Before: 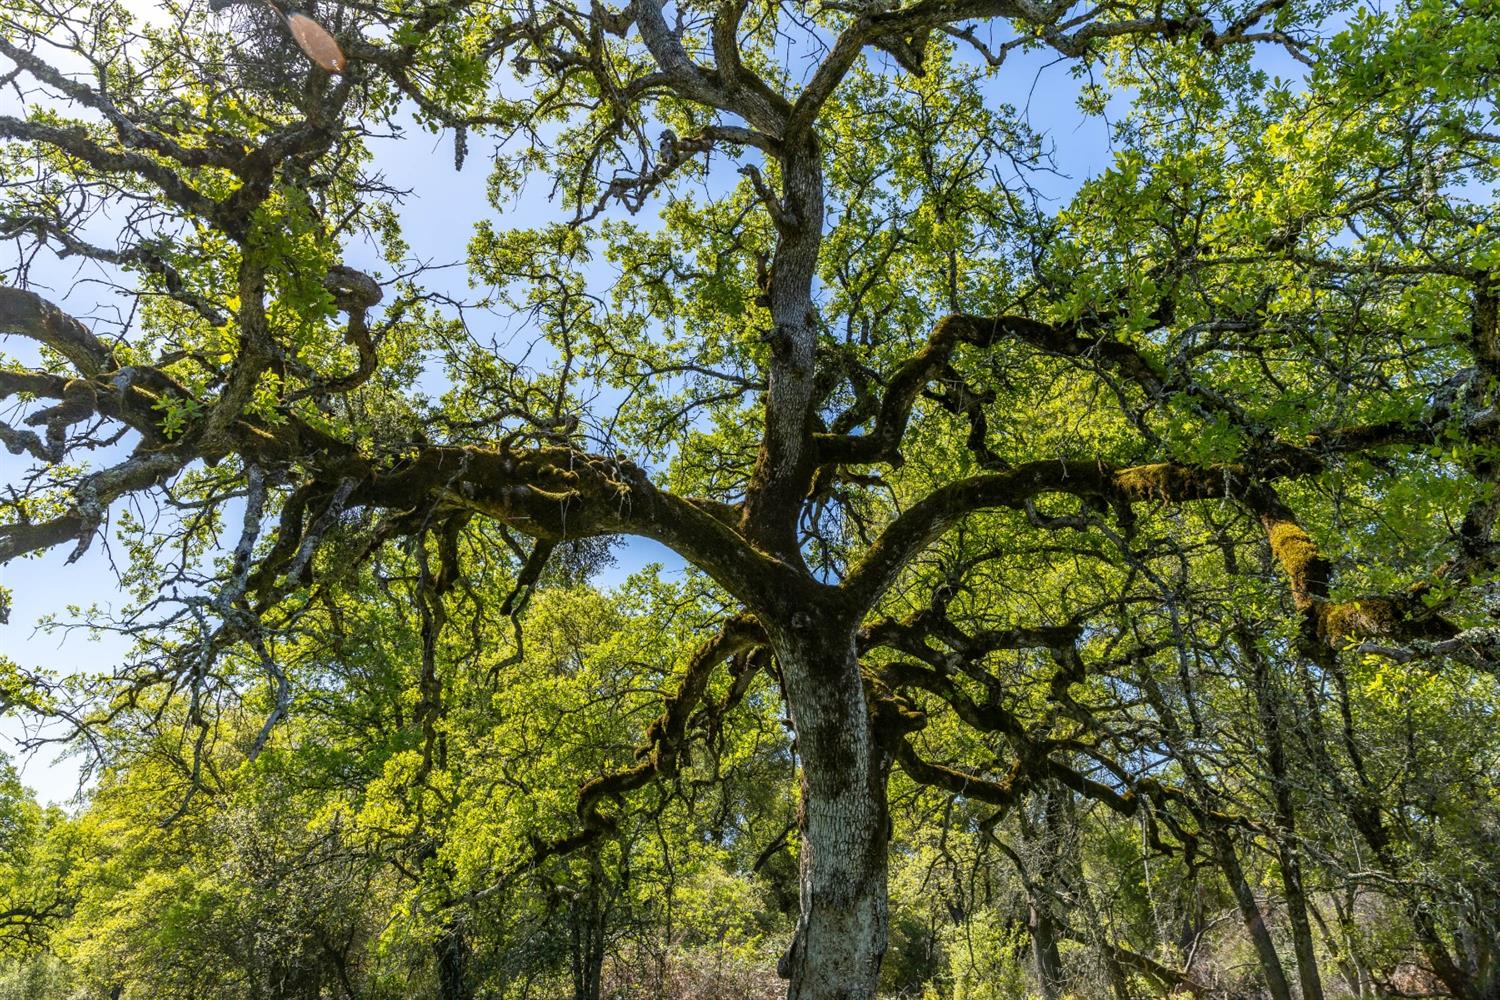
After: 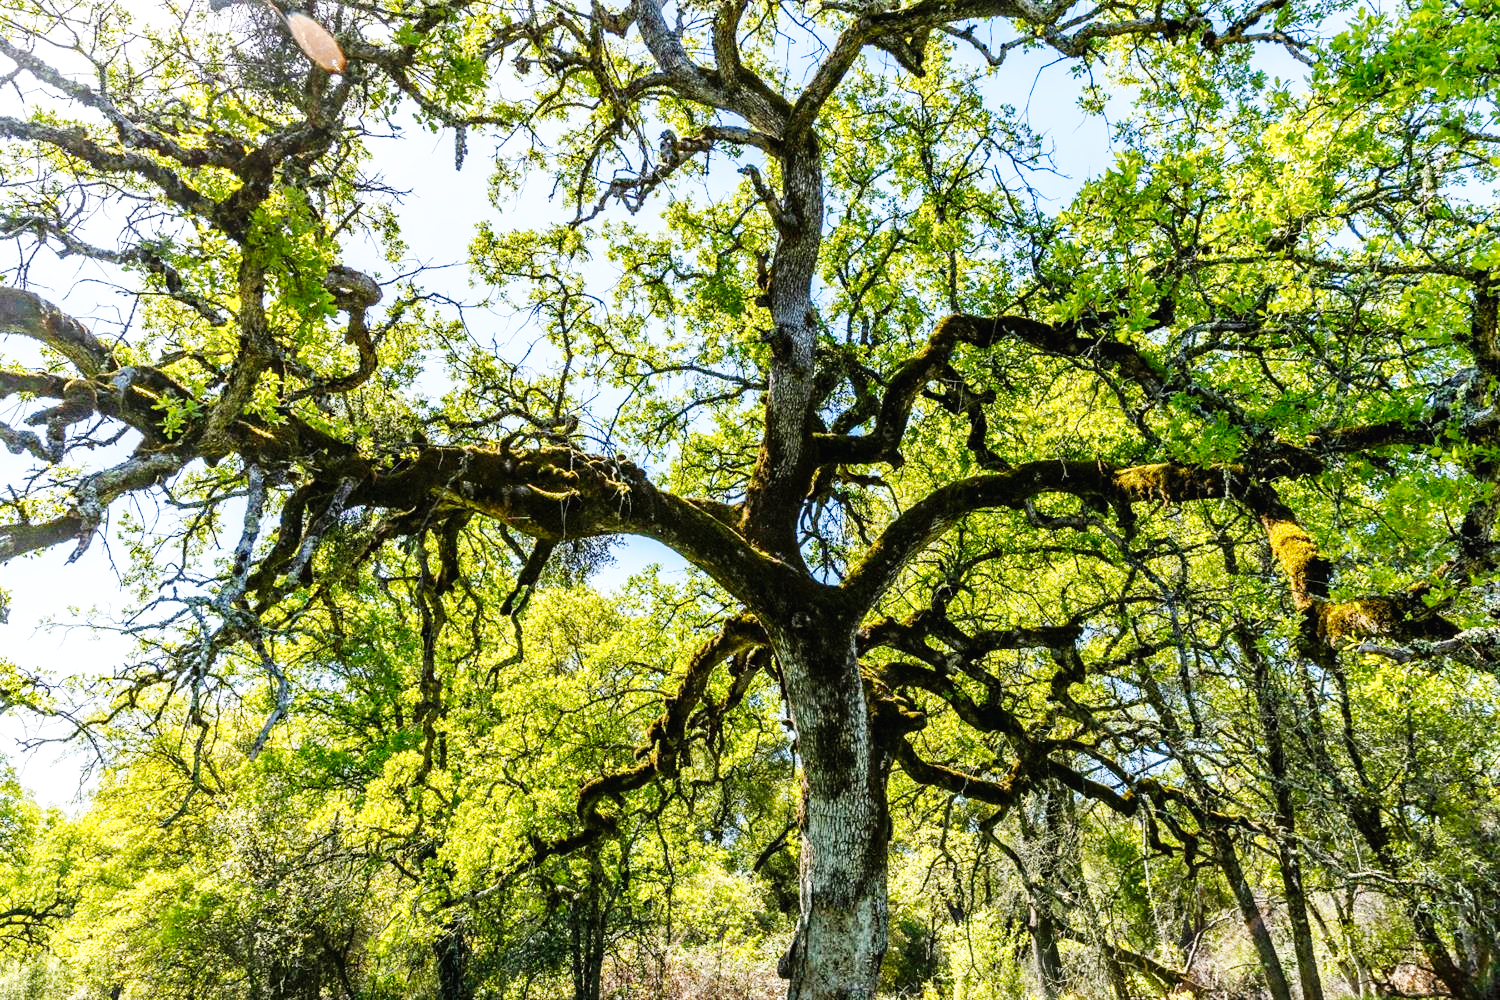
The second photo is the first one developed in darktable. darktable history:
base curve: curves: ch0 [(0, 0.003) (0.001, 0.002) (0.006, 0.004) (0.02, 0.022) (0.048, 0.086) (0.094, 0.234) (0.162, 0.431) (0.258, 0.629) (0.385, 0.8) (0.548, 0.918) (0.751, 0.988) (1, 1)], preserve colors none
exposure: compensate exposure bias true, compensate highlight preservation false
